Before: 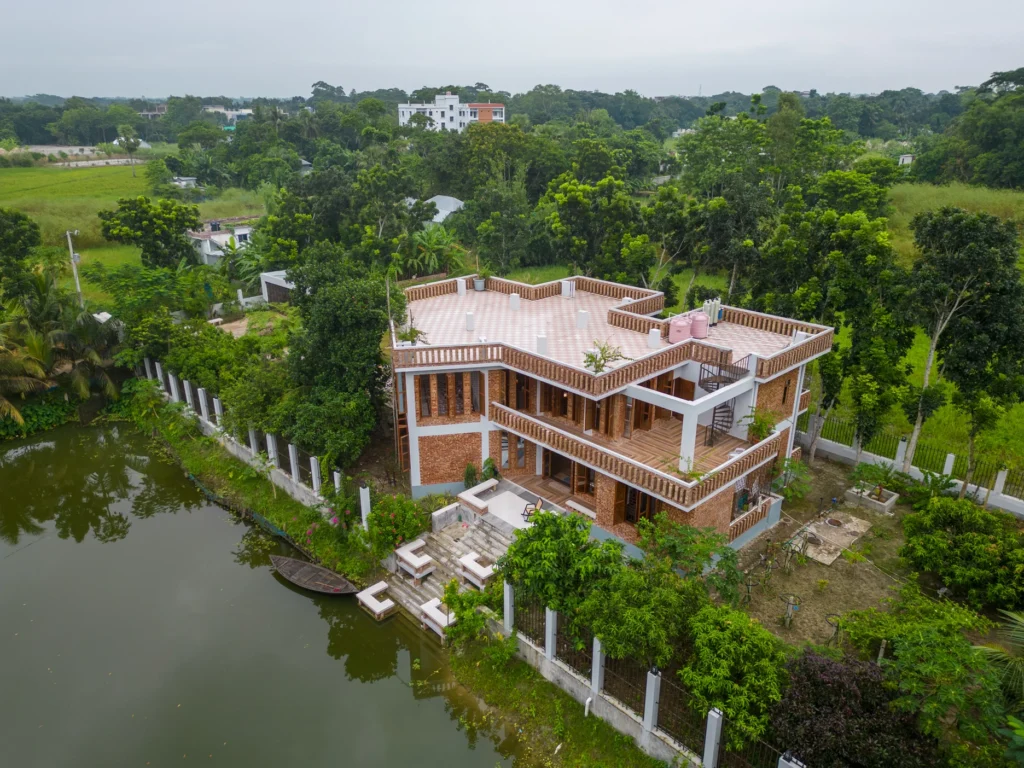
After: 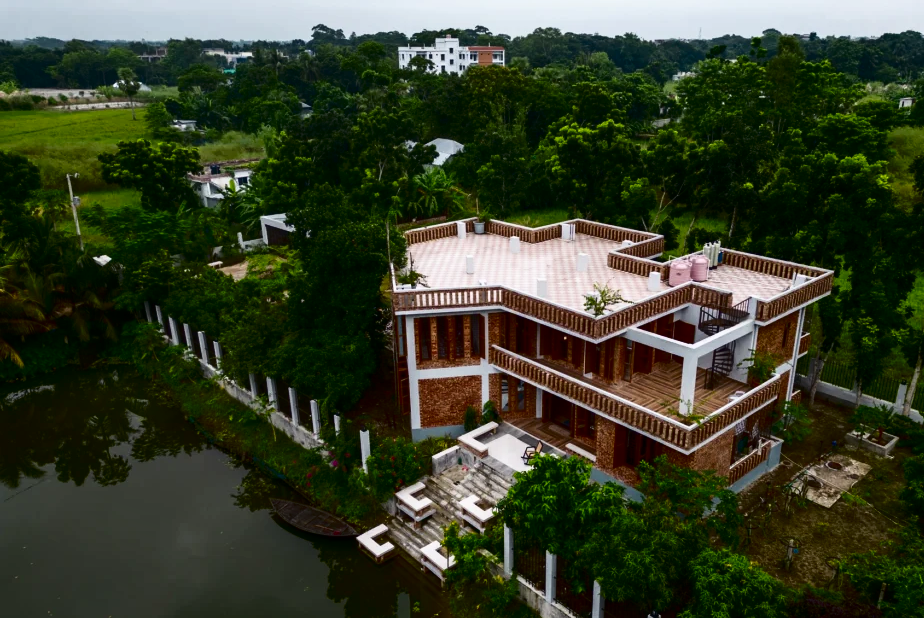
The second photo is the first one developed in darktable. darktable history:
crop: top 7.49%, right 9.717%, bottom 11.943%
contrast brightness saturation: contrast 0.19, brightness -0.24, saturation 0.11
shadows and highlights: shadows -62.32, white point adjustment -5.22, highlights 61.59
